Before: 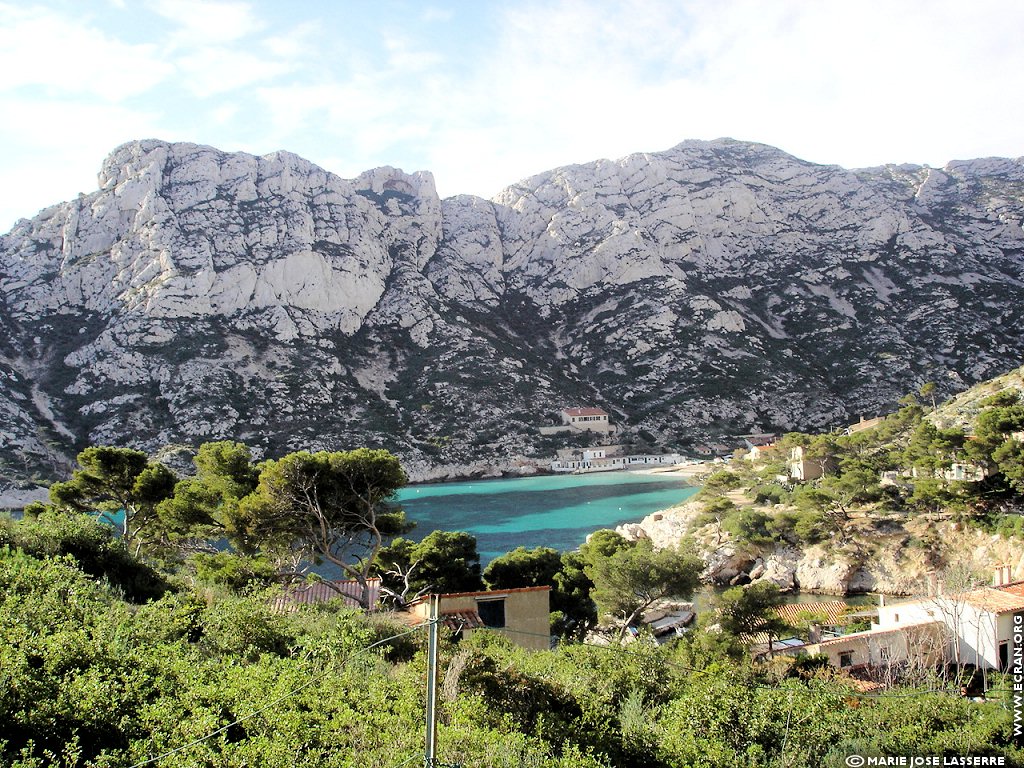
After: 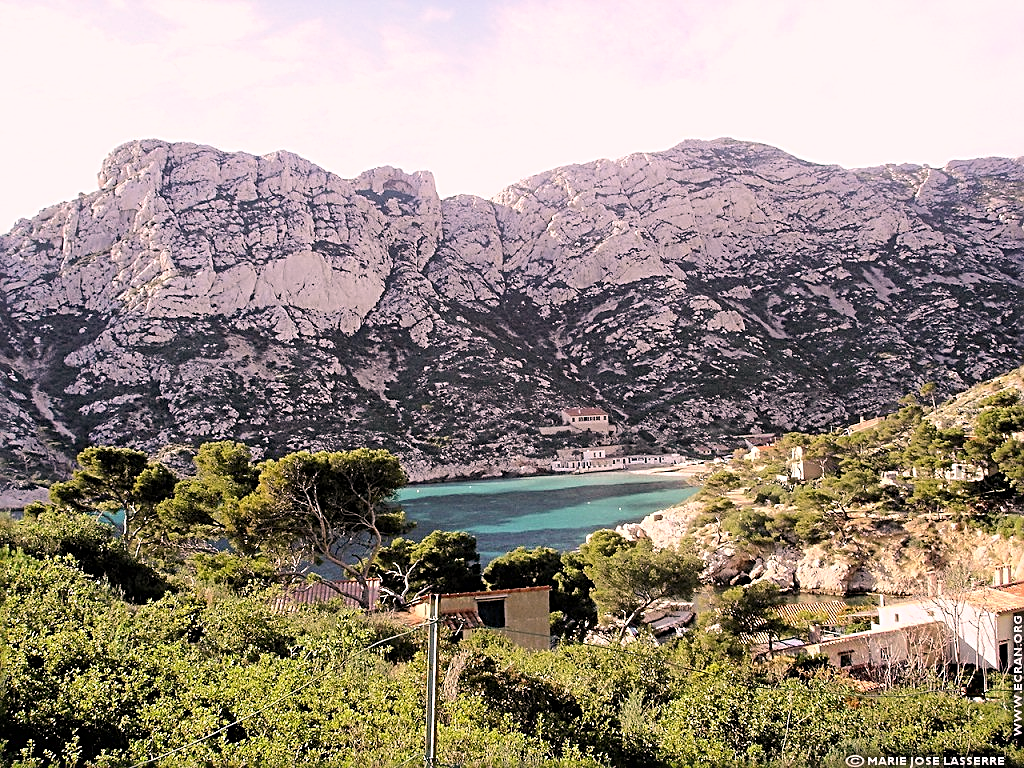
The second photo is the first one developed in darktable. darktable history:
color correction: highlights a* 14.52, highlights b* 4.84
sharpen: radius 2.584, amount 0.688
